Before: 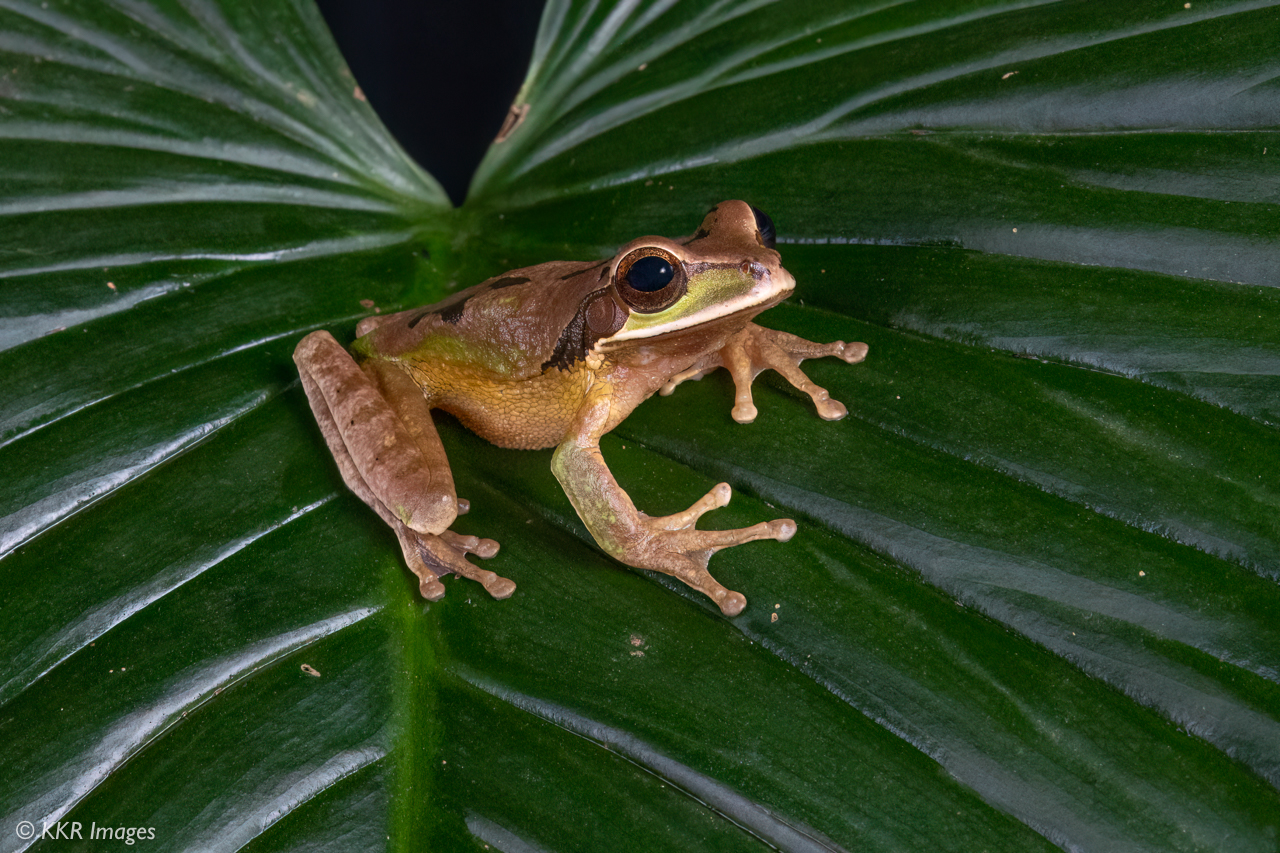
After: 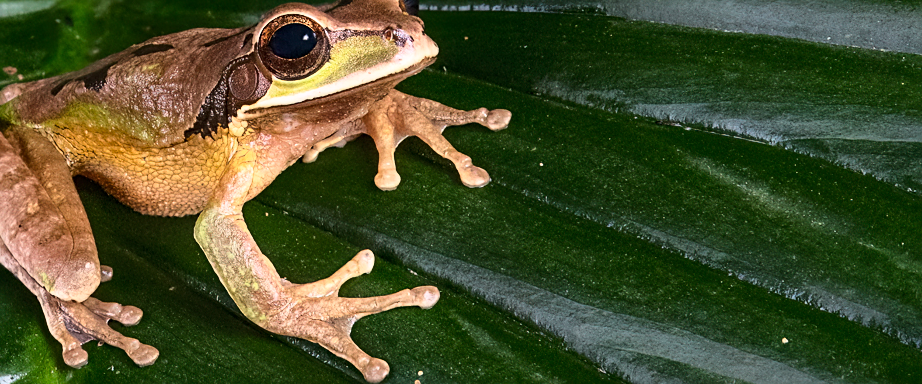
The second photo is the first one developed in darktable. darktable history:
sharpen: on, module defaults
crop and rotate: left 27.95%, top 27.387%, bottom 27.589%
base curve: curves: ch0 [(0, 0) (0.036, 0.037) (0.121, 0.228) (0.46, 0.76) (0.859, 0.983) (1, 1)]
